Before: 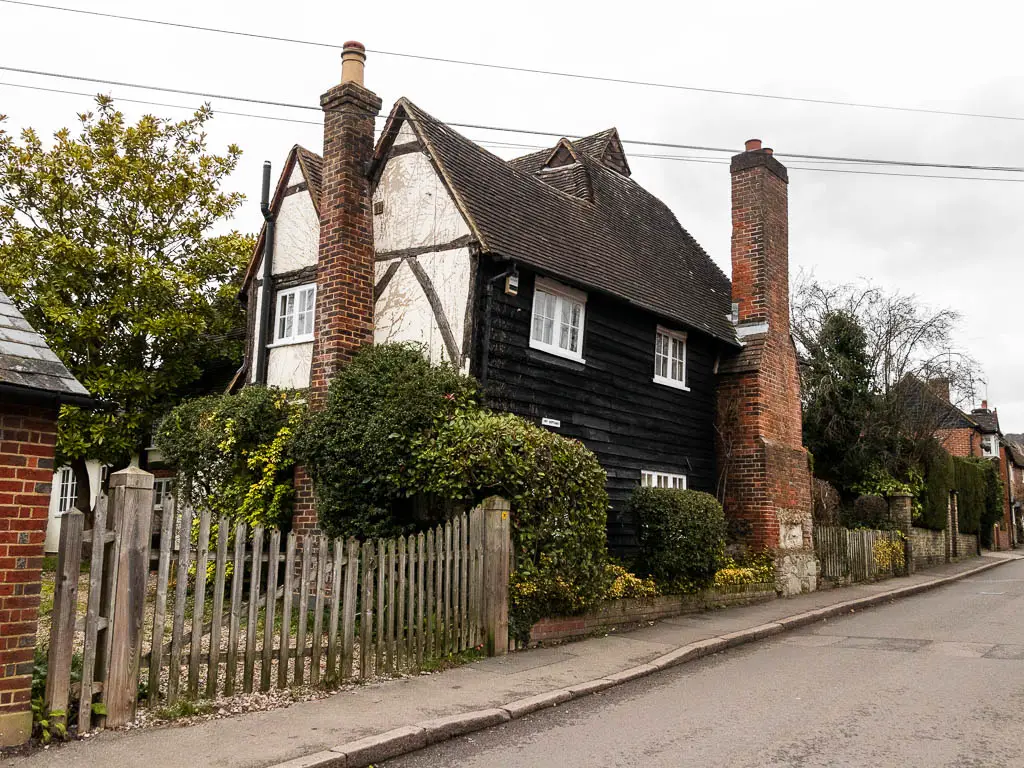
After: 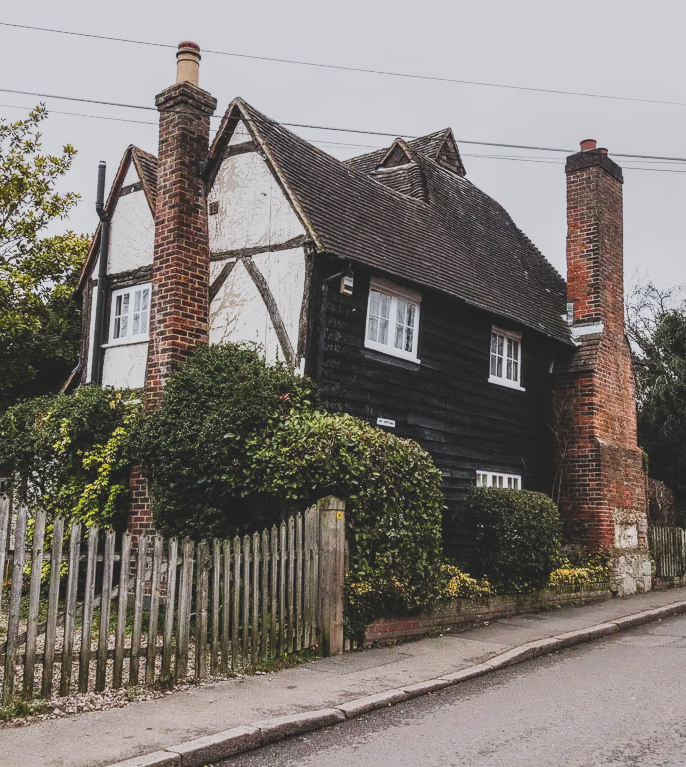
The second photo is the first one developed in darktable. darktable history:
color calibration: illuminant as shot in camera, x 0.358, y 0.373, temperature 4628.91 K
local contrast: detail 130%
tone curve: curves: ch0 [(0, 0.148) (0.191, 0.225) (0.712, 0.695) (0.864, 0.797) (1, 0.839)], preserve colors none
crop and rotate: left 16.2%, right 16.792%
